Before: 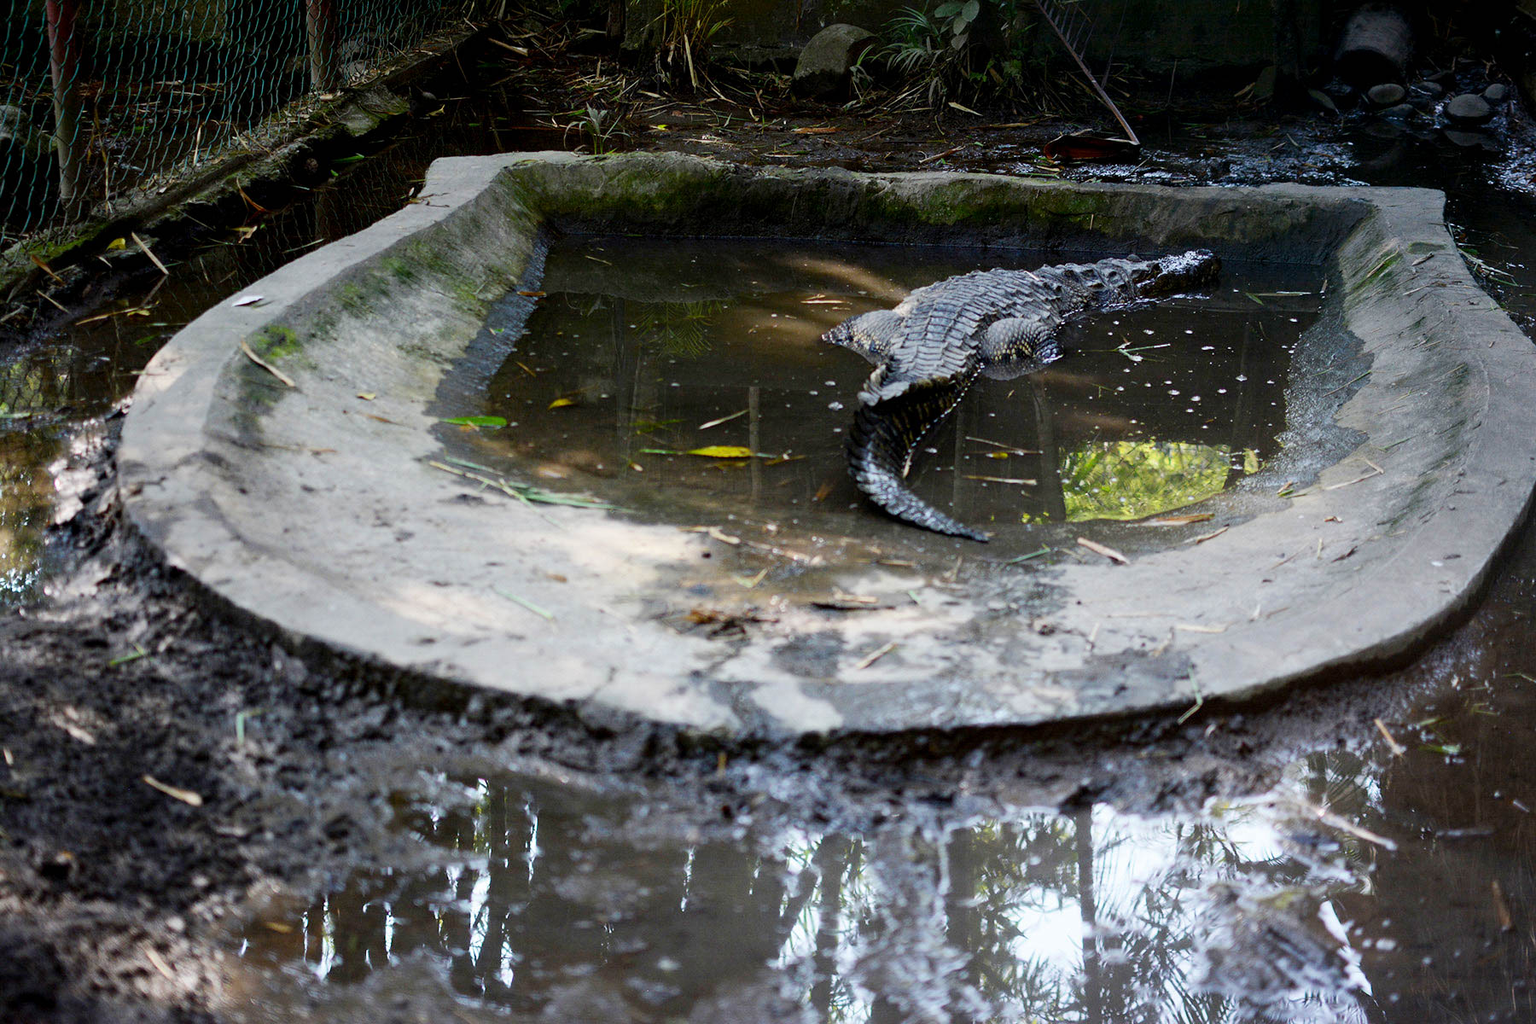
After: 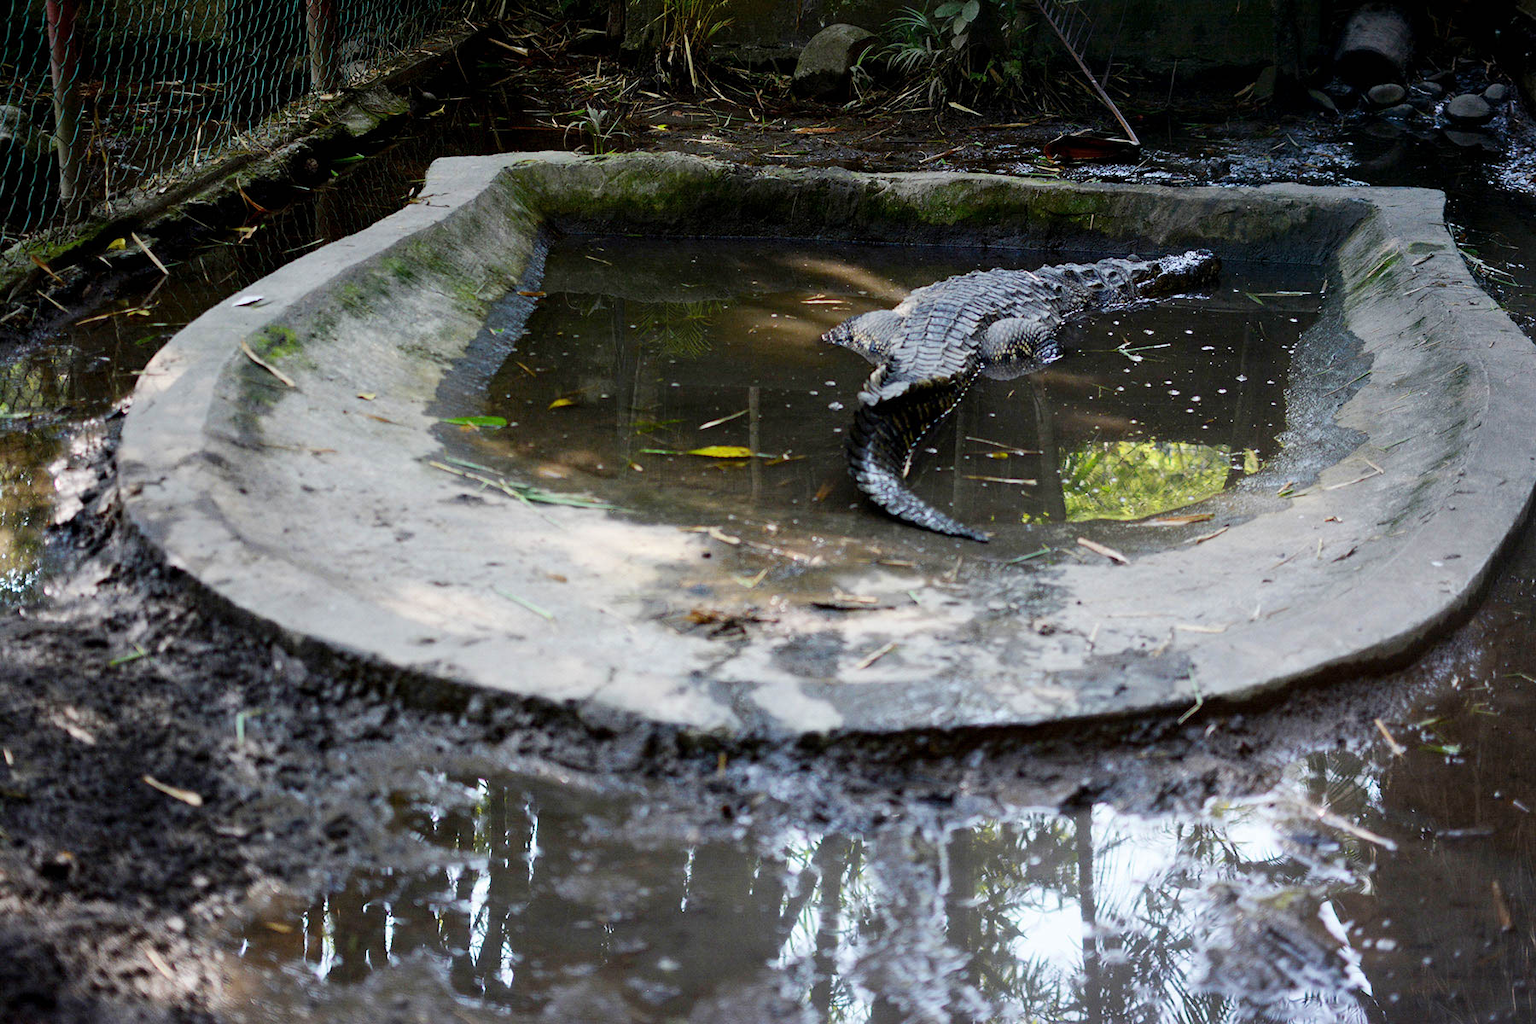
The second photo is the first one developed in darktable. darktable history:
shadows and highlights: radius 336.75, shadows 28.69, soften with gaussian
